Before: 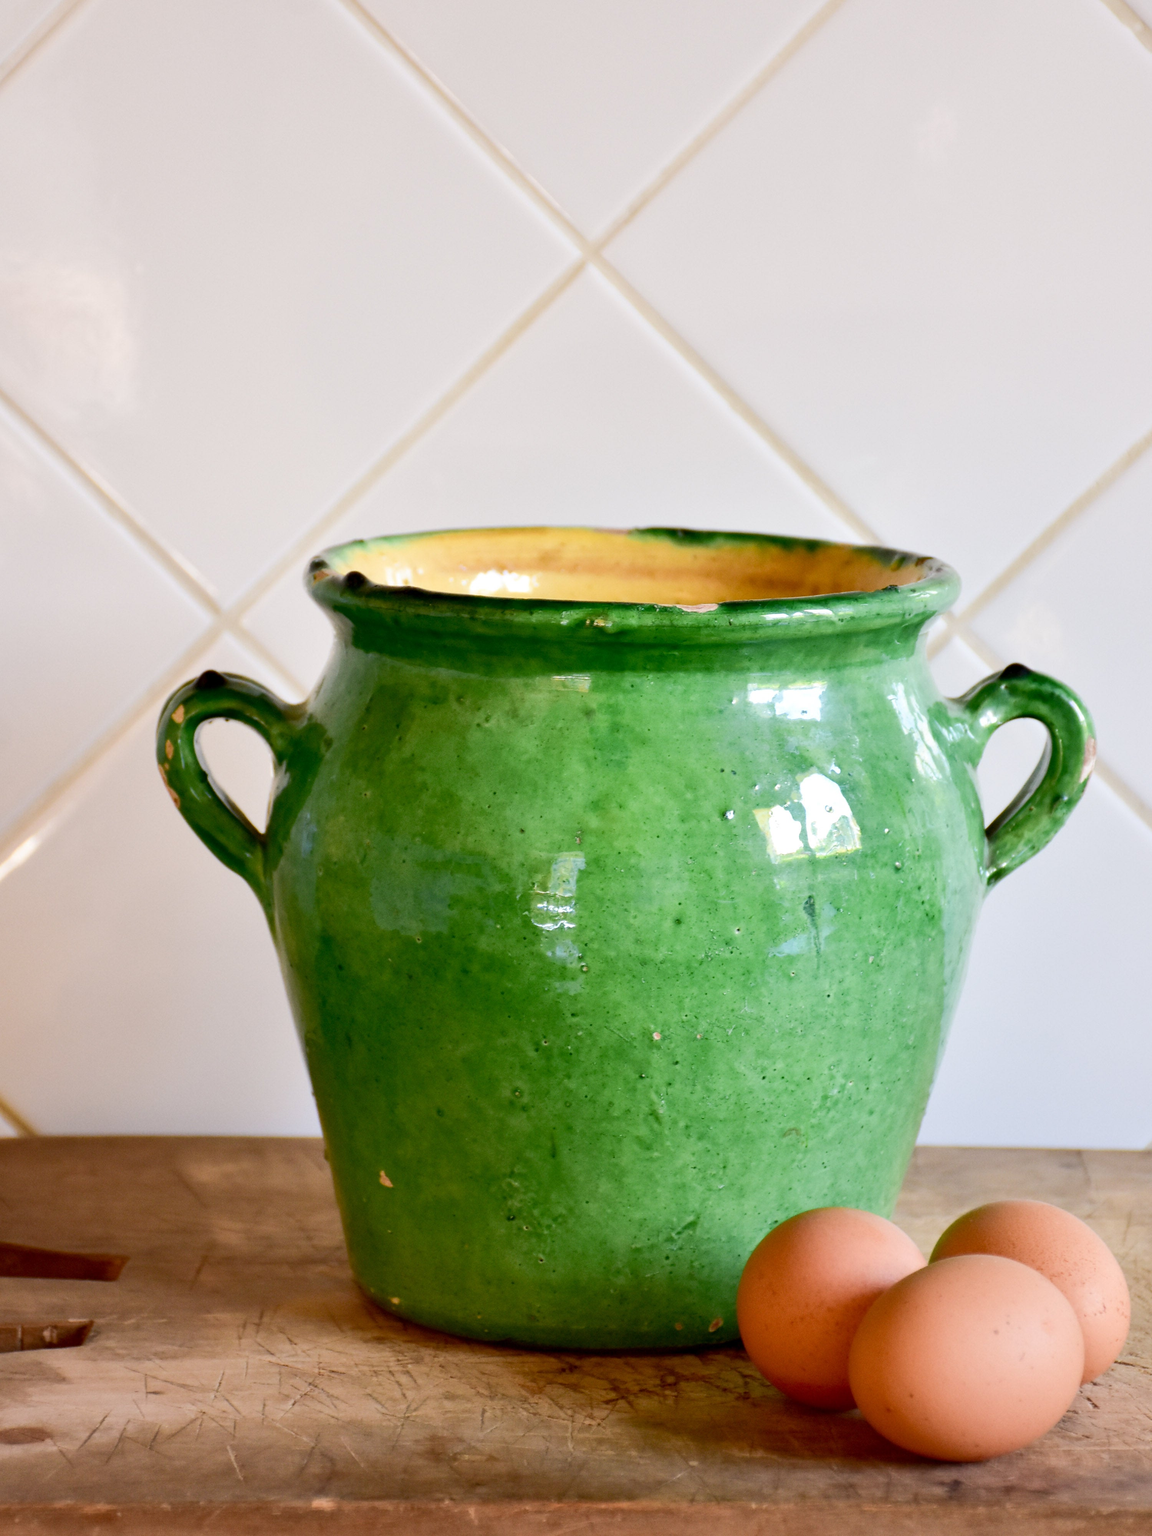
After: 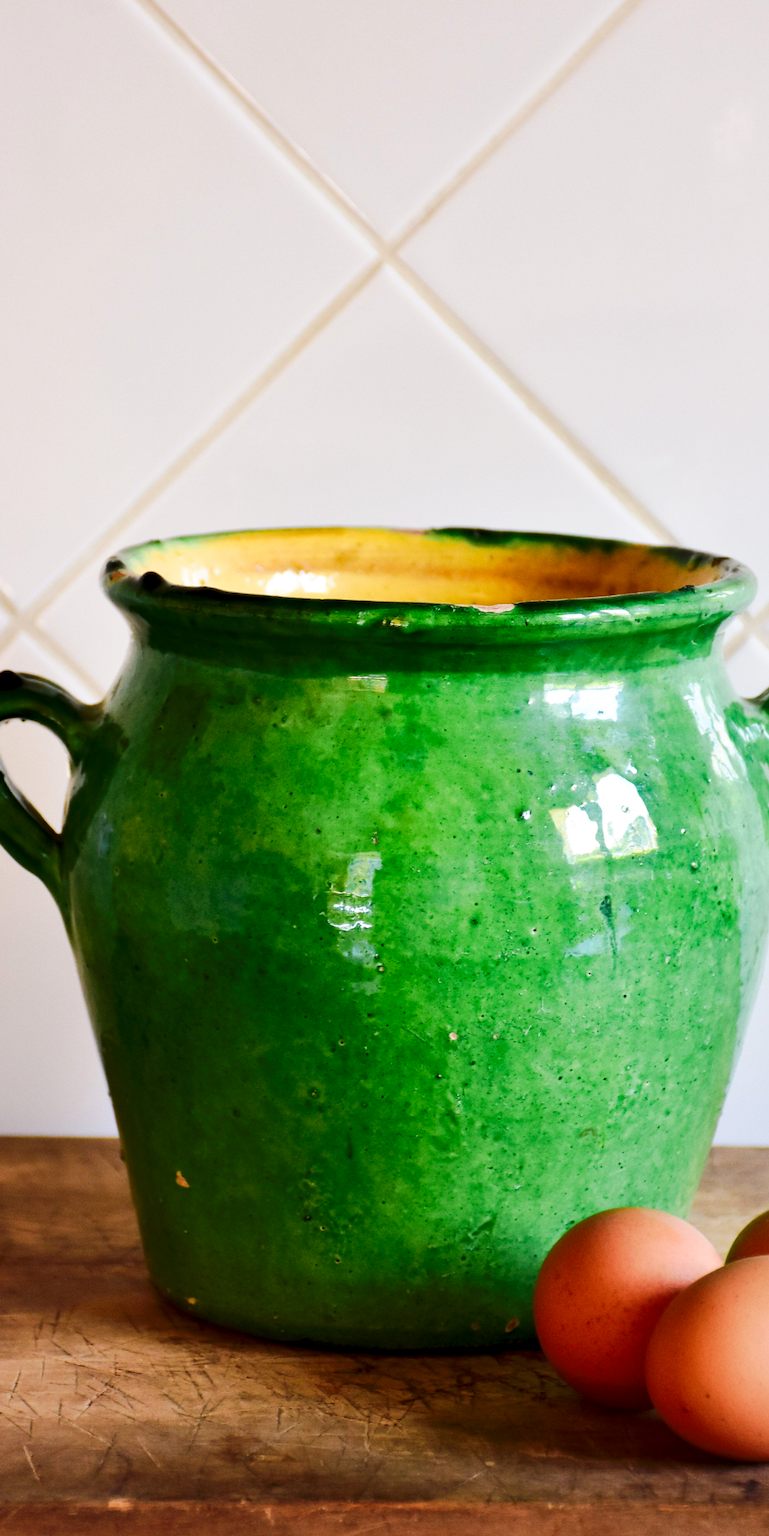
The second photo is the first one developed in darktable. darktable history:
tone curve: curves: ch0 [(0, 0) (0.003, 0) (0.011, 0) (0.025, 0) (0.044, 0.006) (0.069, 0.024) (0.1, 0.038) (0.136, 0.052) (0.177, 0.08) (0.224, 0.112) (0.277, 0.145) (0.335, 0.206) (0.399, 0.284) (0.468, 0.372) (0.543, 0.477) (0.623, 0.593) (0.709, 0.717) (0.801, 0.815) (0.898, 0.92) (1, 1)], preserve colors none
crop and rotate: left 17.732%, right 15.423%
